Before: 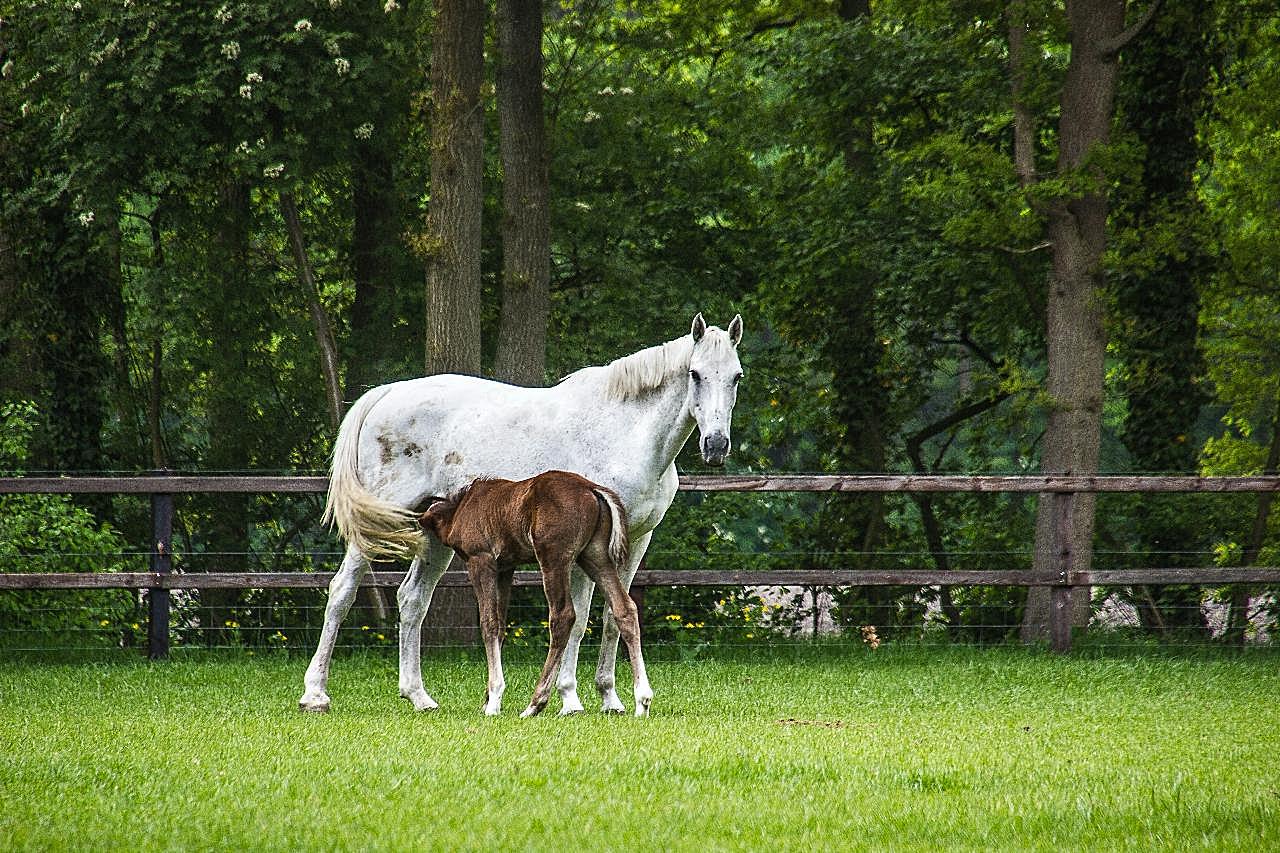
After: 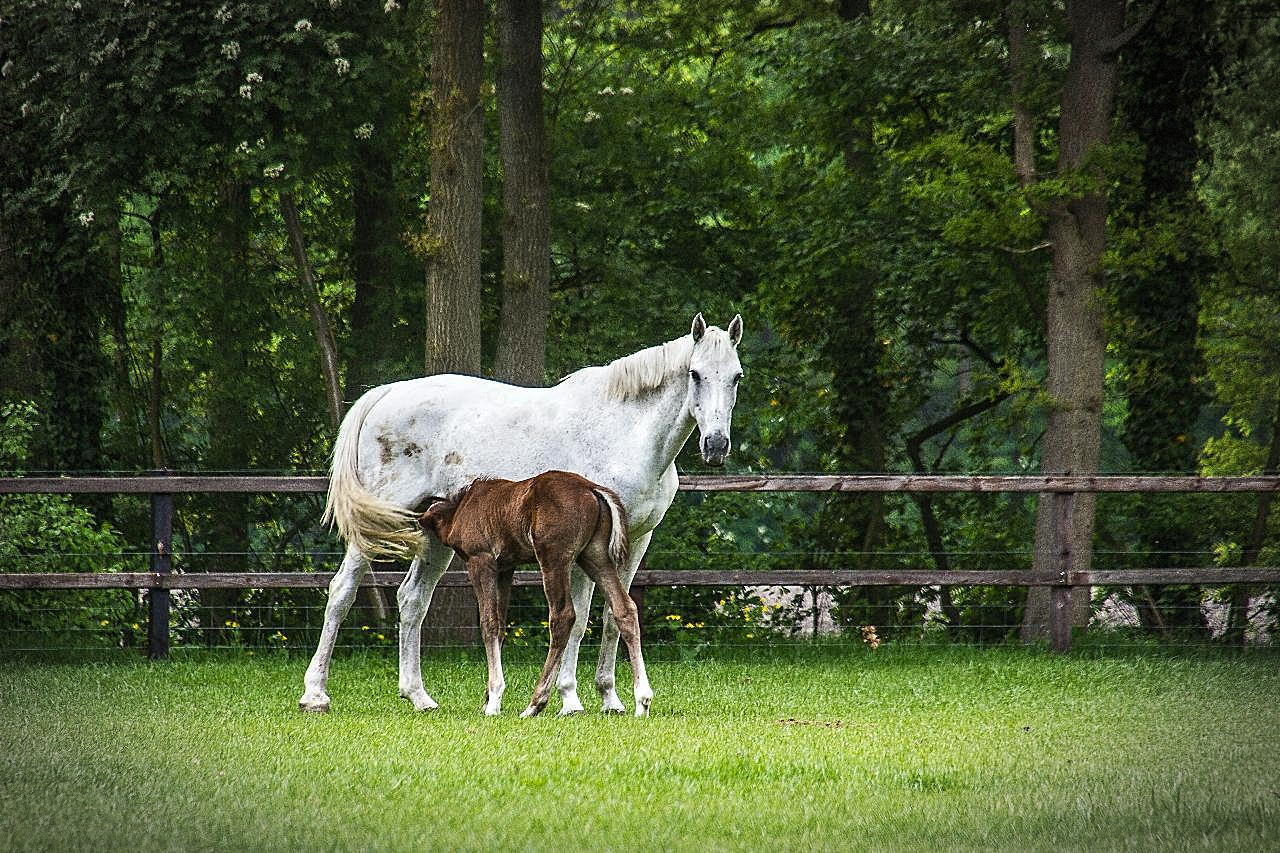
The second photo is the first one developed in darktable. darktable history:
vignetting: center (-0.013, 0), automatic ratio true, dithering 8-bit output
